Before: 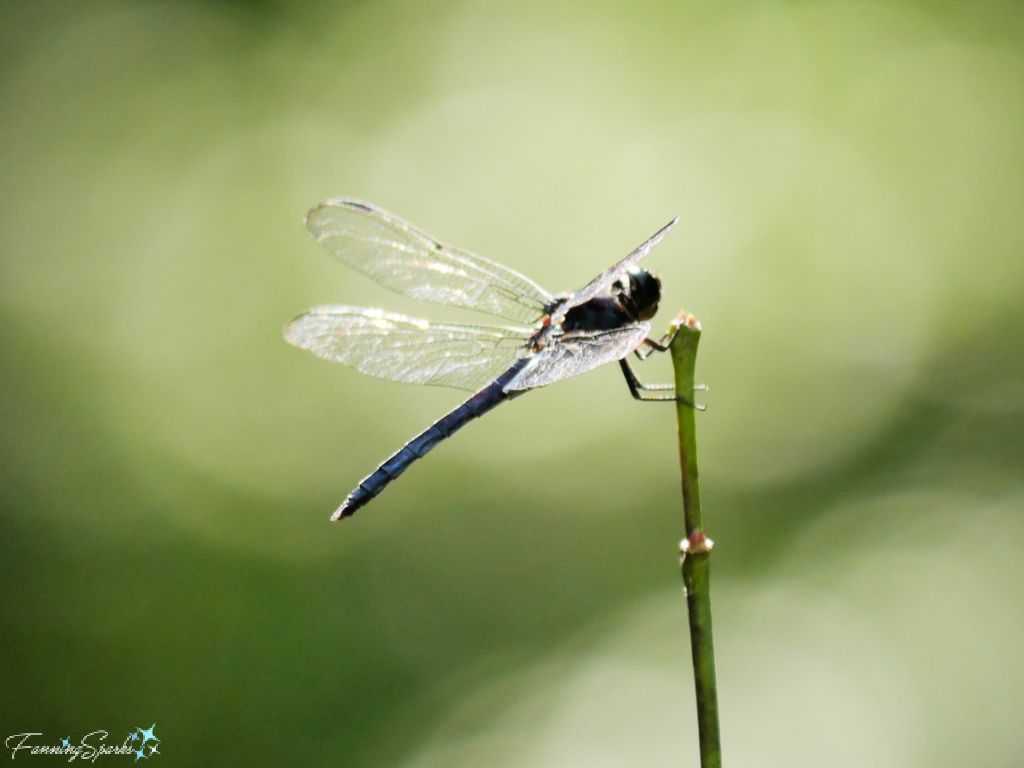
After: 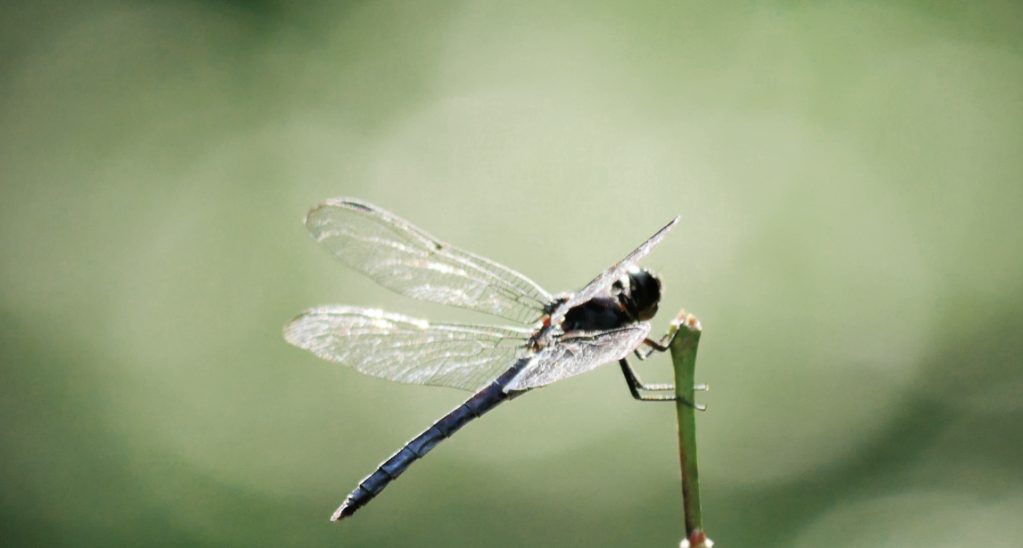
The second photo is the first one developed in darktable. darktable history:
color zones: curves: ch0 [(0, 0.5) (0.125, 0.4) (0.25, 0.5) (0.375, 0.4) (0.5, 0.4) (0.625, 0.6) (0.75, 0.6) (0.875, 0.5)]; ch1 [(0, 0.35) (0.125, 0.45) (0.25, 0.35) (0.375, 0.35) (0.5, 0.35) (0.625, 0.35) (0.75, 0.45) (0.875, 0.35)]; ch2 [(0, 0.6) (0.125, 0.5) (0.25, 0.5) (0.375, 0.6) (0.5, 0.6) (0.625, 0.5) (0.75, 0.5) (0.875, 0.5)]
crop: bottom 28.576%
